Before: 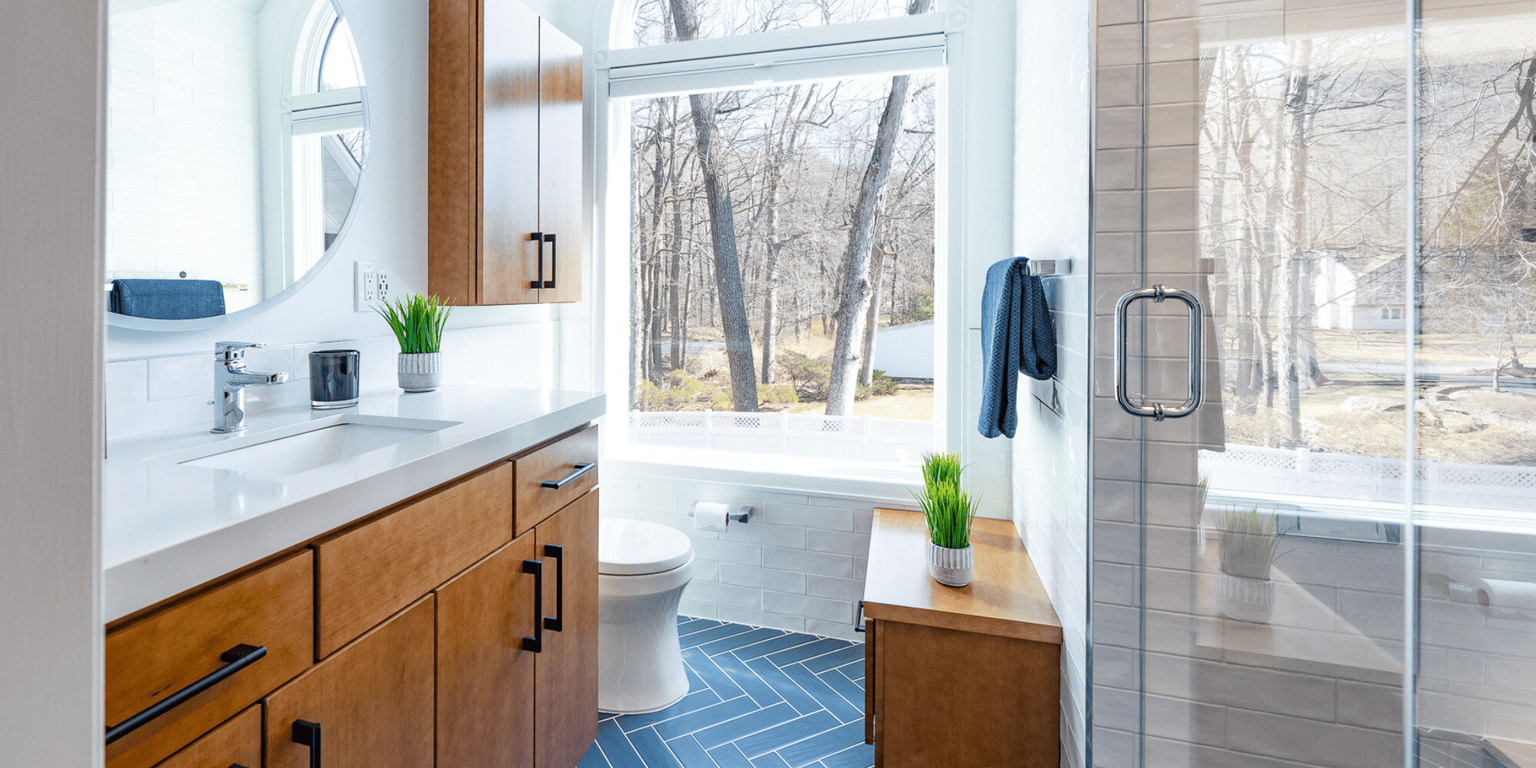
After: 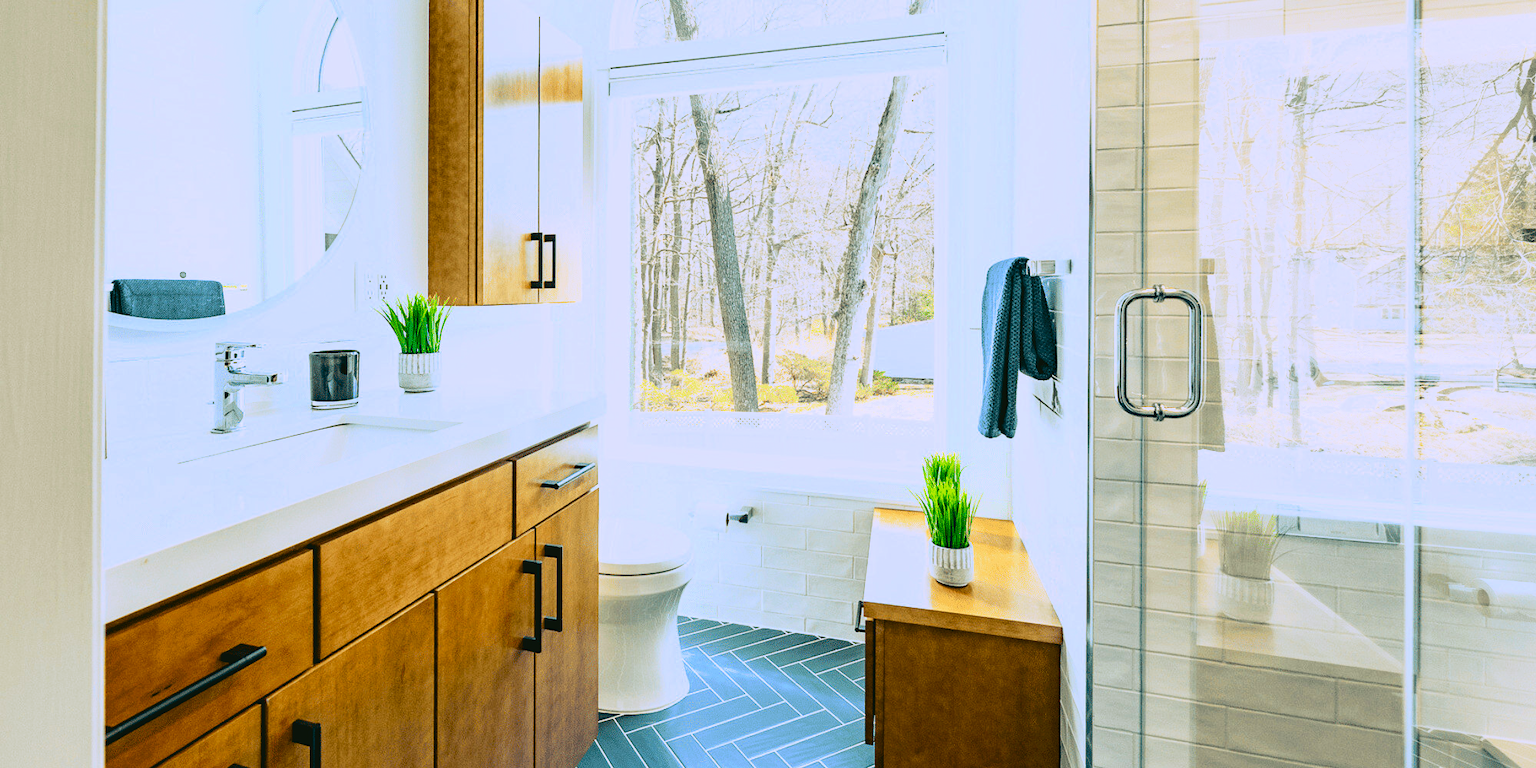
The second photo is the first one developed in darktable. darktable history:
exposure: exposure 0.6 EV, compensate highlight preservation false
rgb curve: curves: ch0 [(0.123, 0.061) (0.995, 0.887)]; ch1 [(0.06, 0.116) (1, 0.906)]; ch2 [(0, 0) (0.824, 0.69) (1, 1)], mode RGB, independent channels, compensate middle gray true
tone curve: curves: ch0 [(0, 0.031) (0.145, 0.106) (0.319, 0.269) (0.495, 0.544) (0.707, 0.833) (0.859, 0.931) (1, 0.967)]; ch1 [(0, 0) (0.279, 0.218) (0.424, 0.411) (0.495, 0.504) (0.538, 0.55) (0.578, 0.595) (0.707, 0.778) (1, 1)]; ch2 [(0, 0) (0.125, 0.089) (0.353, 0.329) (0.436, 0.432) (0.552, 0.554) (0.615, 0.674) (1, 1)], color space Lab, independent channels, preserve colors none
filmic rgb: black relative exposure -7.65 EV, white relative exposure 4.56 EV, hardness 3.61, color science v6 (2022)
